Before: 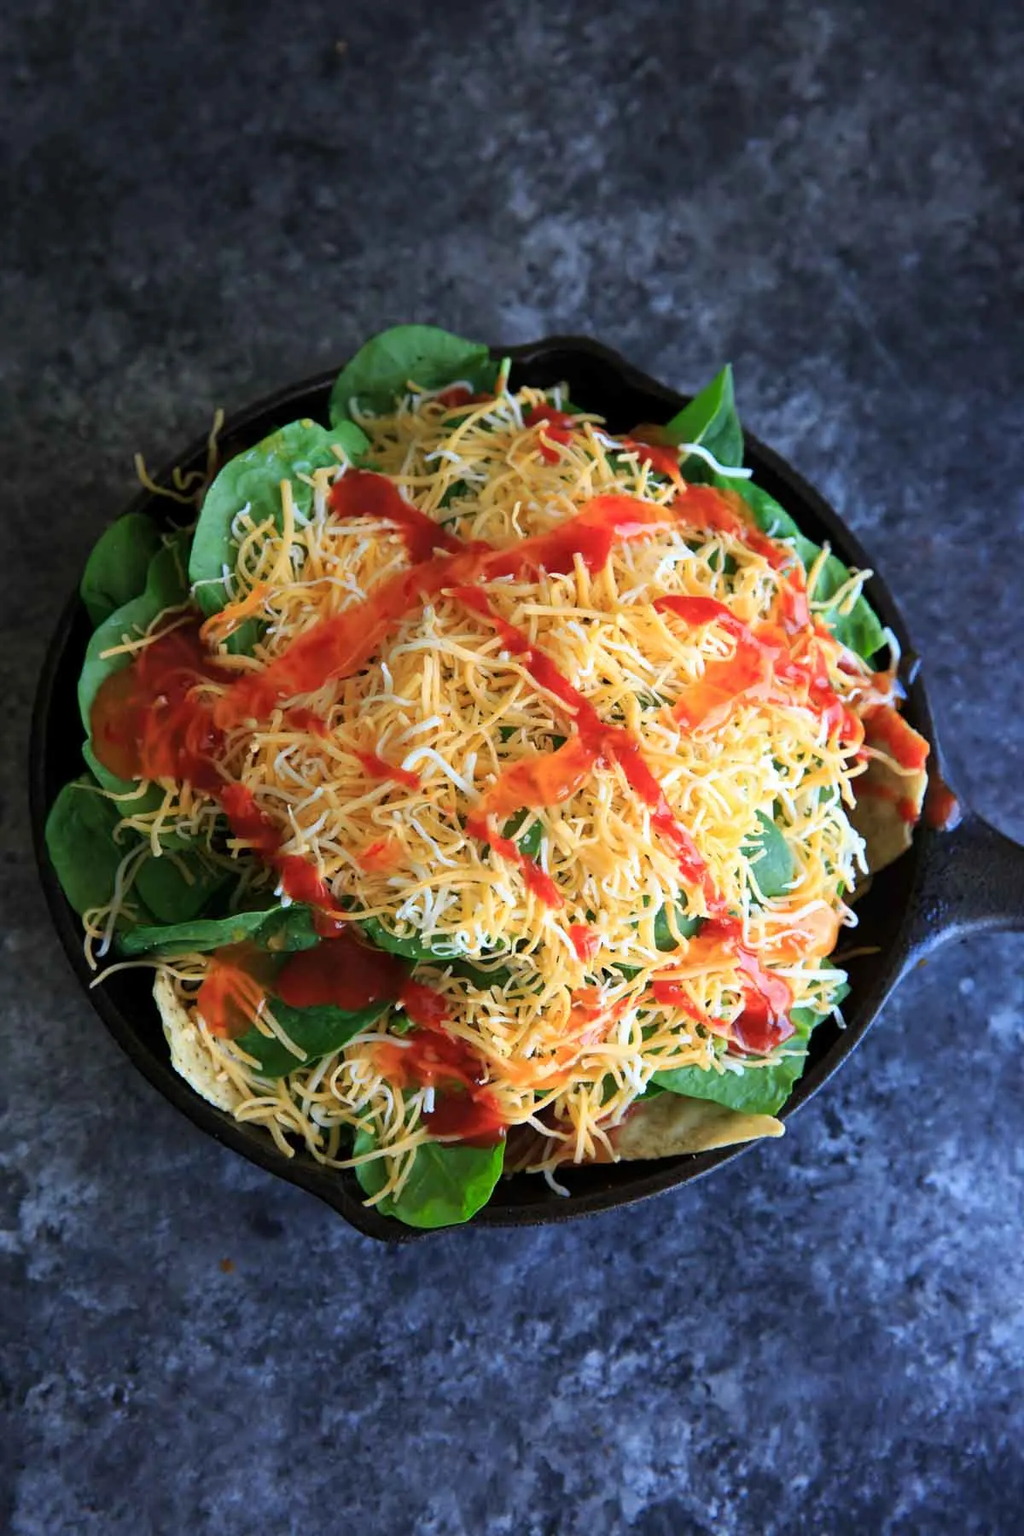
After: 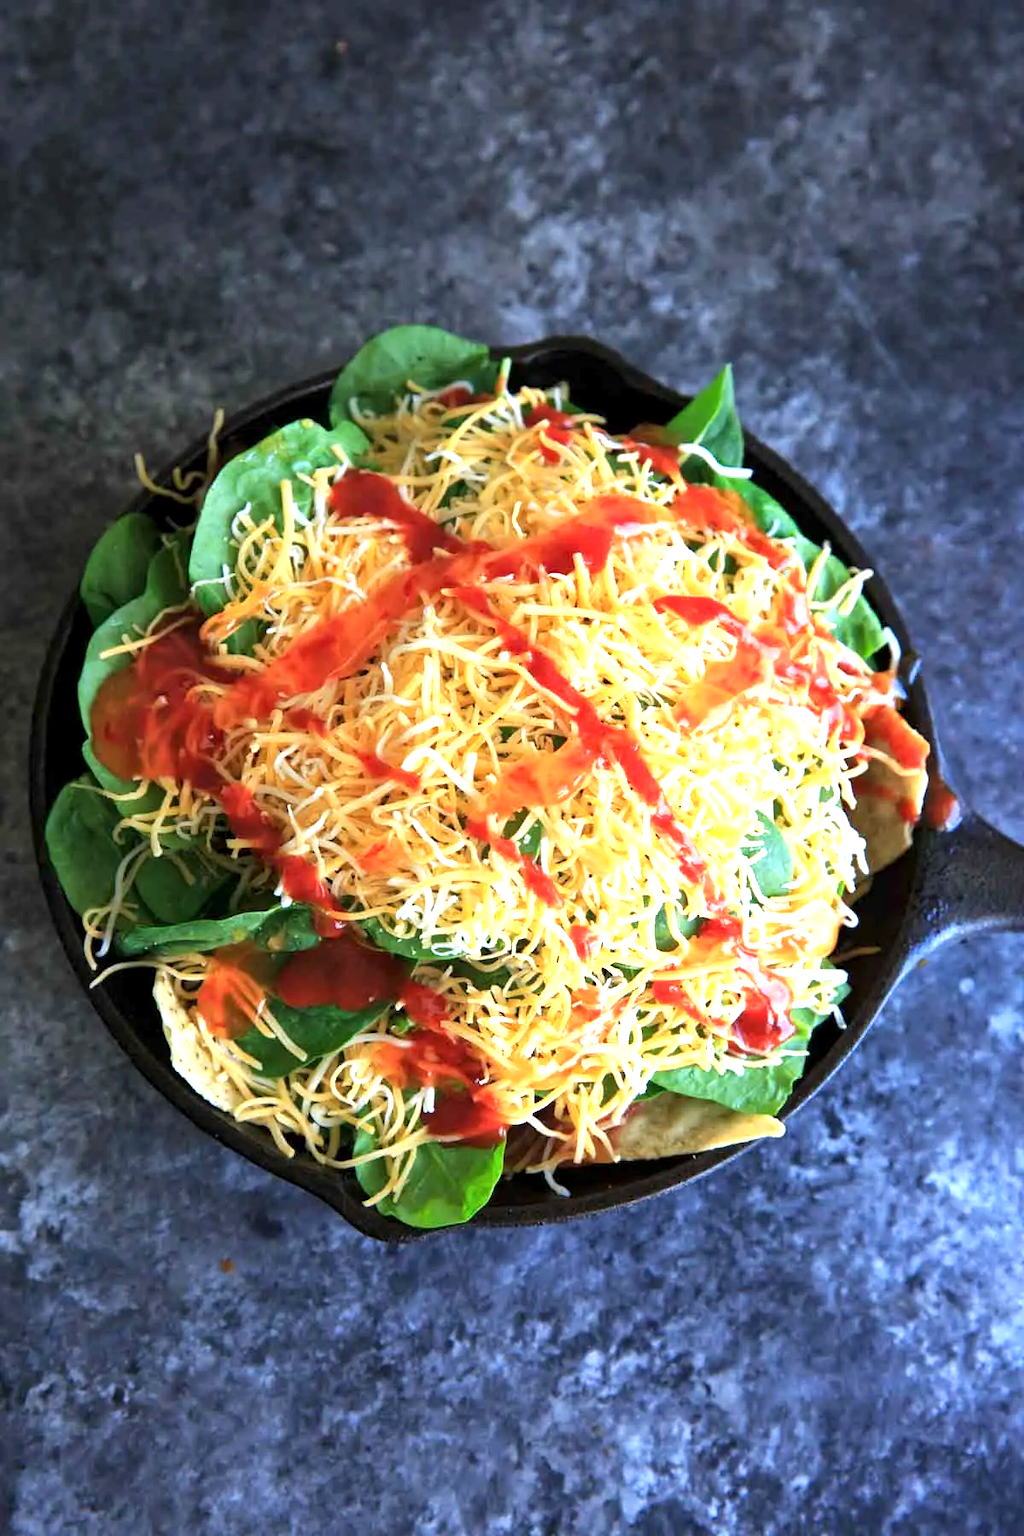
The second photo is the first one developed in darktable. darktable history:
exposure: exposure 0.943 EV, compensate highlight preservation false
local contrast: mode bilateral grid, contrast 28, coarseness 16, detail 115%, midtone range 0.2
